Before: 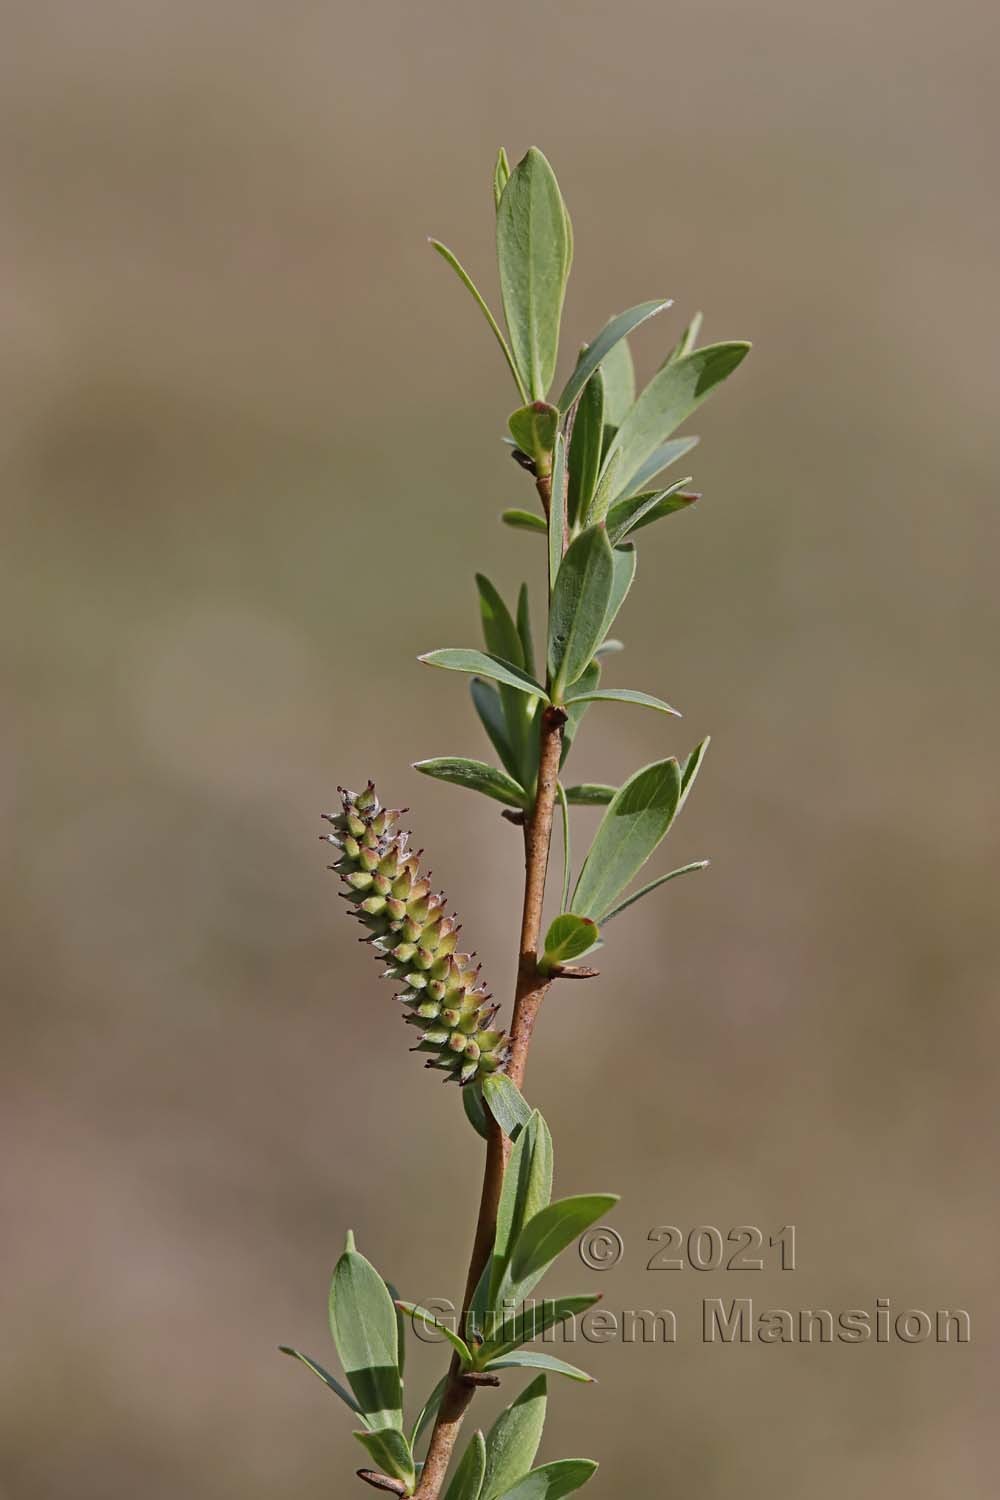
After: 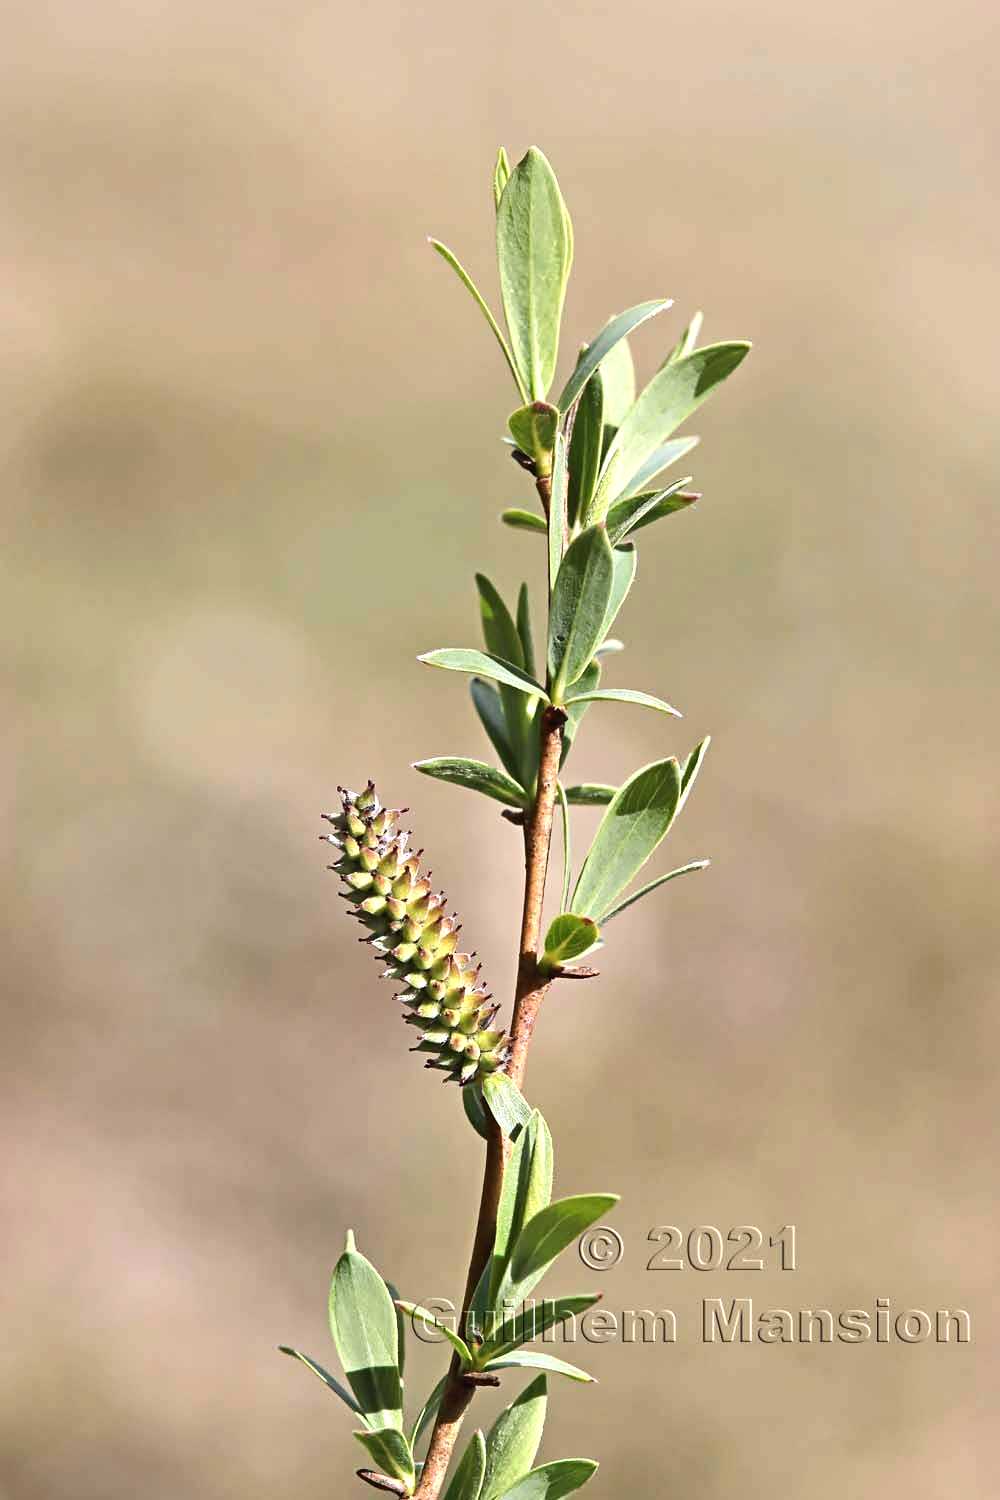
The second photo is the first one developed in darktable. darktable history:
tone equalizer: -8 EV -0.75 EV, -7 EV -0.7 EV, -6 EV -0.6 EV, -5 EV -0.4 EV, -3 EV 0.4 EV, -2 EV 0.6 EV, -1 EV 0.7 EV, +0 EV 0.75 EV, edges refinement/feathering 500, mask exposure compensation -1.57 EV, preserve details no
exposure: black level correction 0, exposure 0.7 EV, compensate exposure bias true, compensate highlight preservation false
